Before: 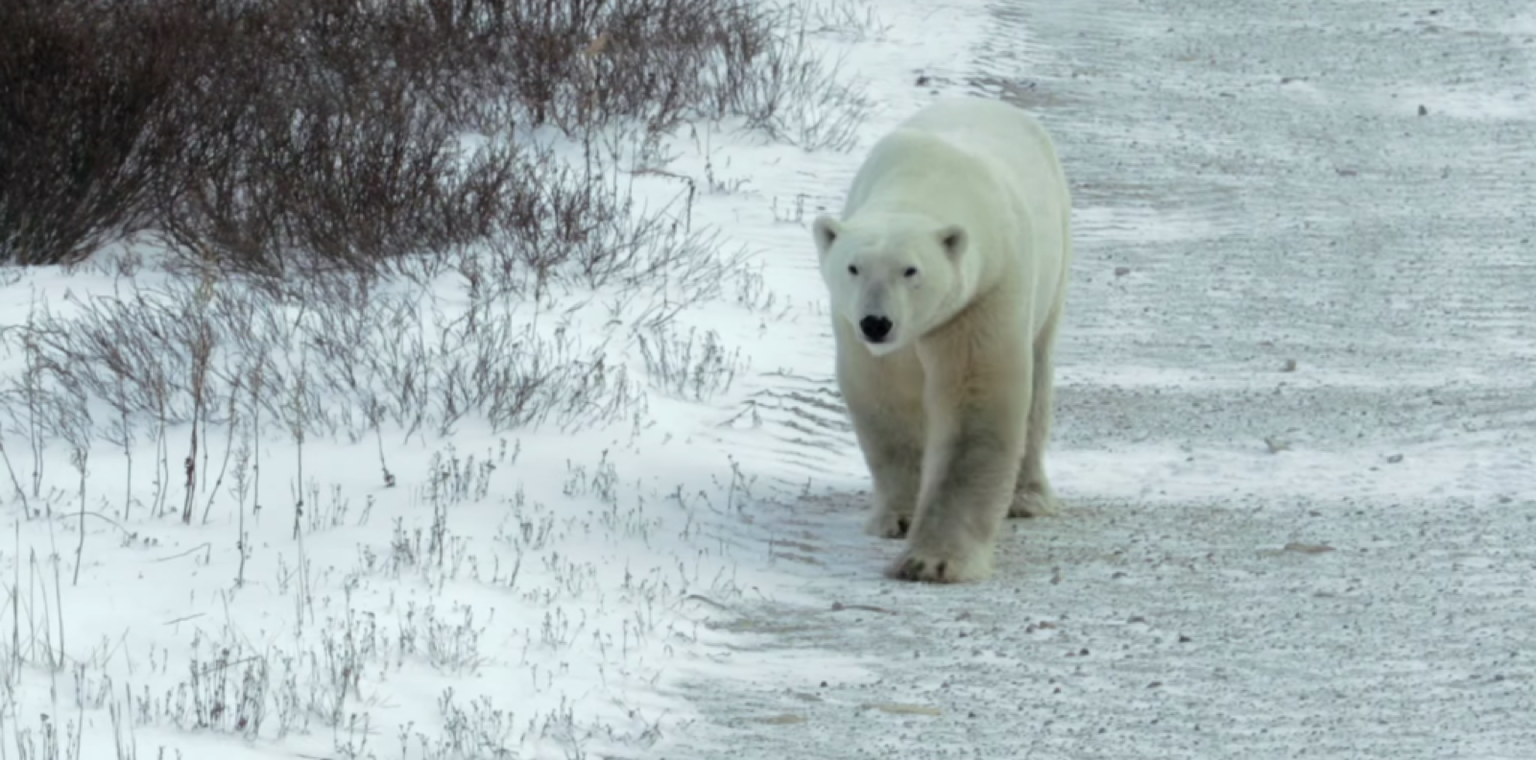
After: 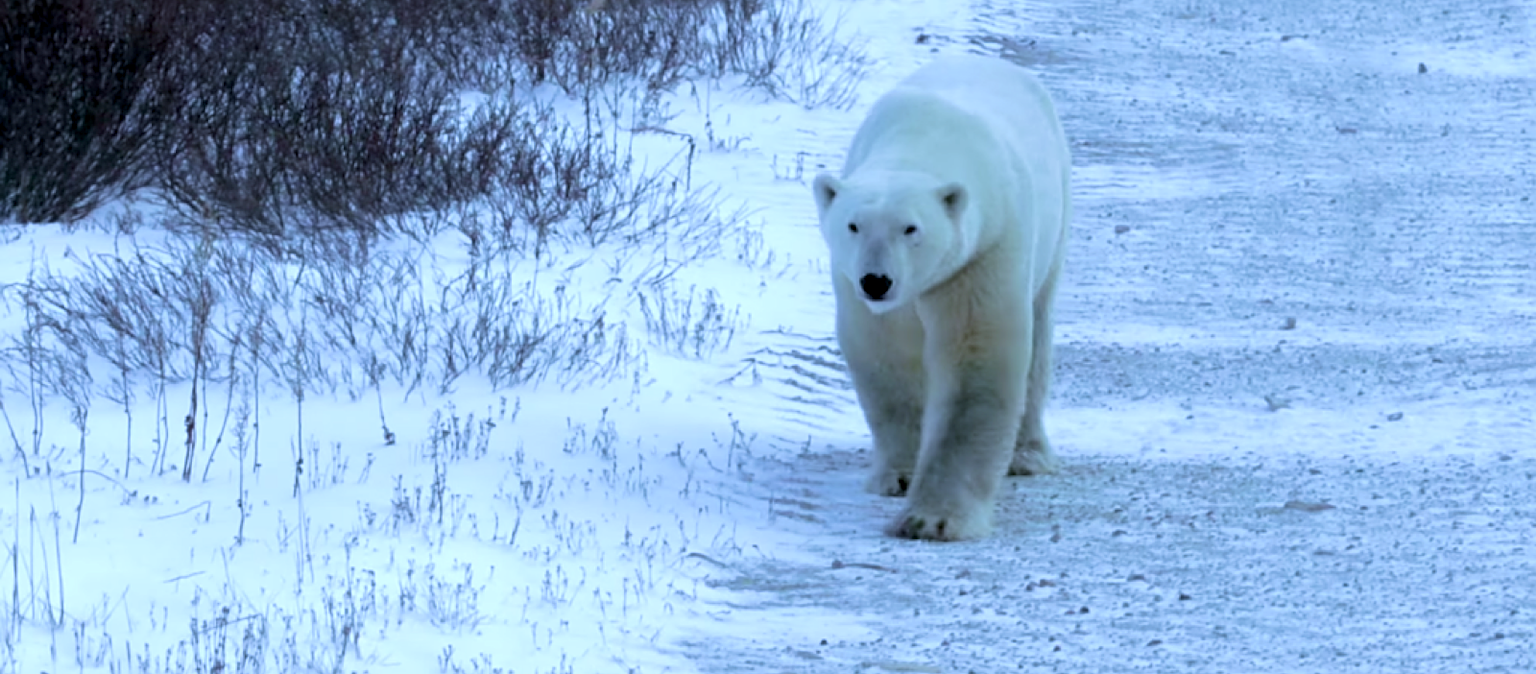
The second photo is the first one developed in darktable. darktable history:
white balance: red 0.871, blue 1.249
exposure: black level correction 0.007, exposure 0.093 EV, compensate highlight preservation false
sharpen: on, module defaults
velvia: on, module defaults
crop and rotate: top 5.609%, bottom 5.609%
